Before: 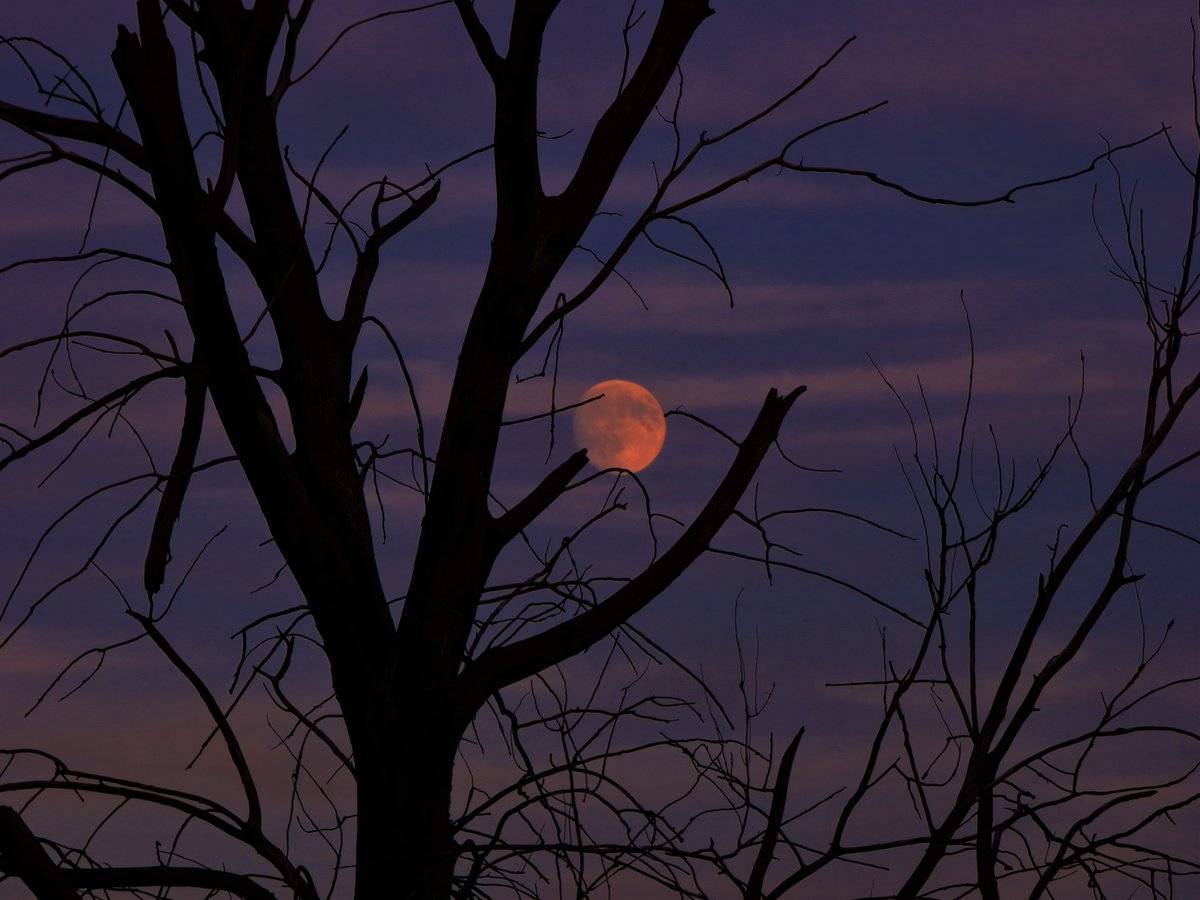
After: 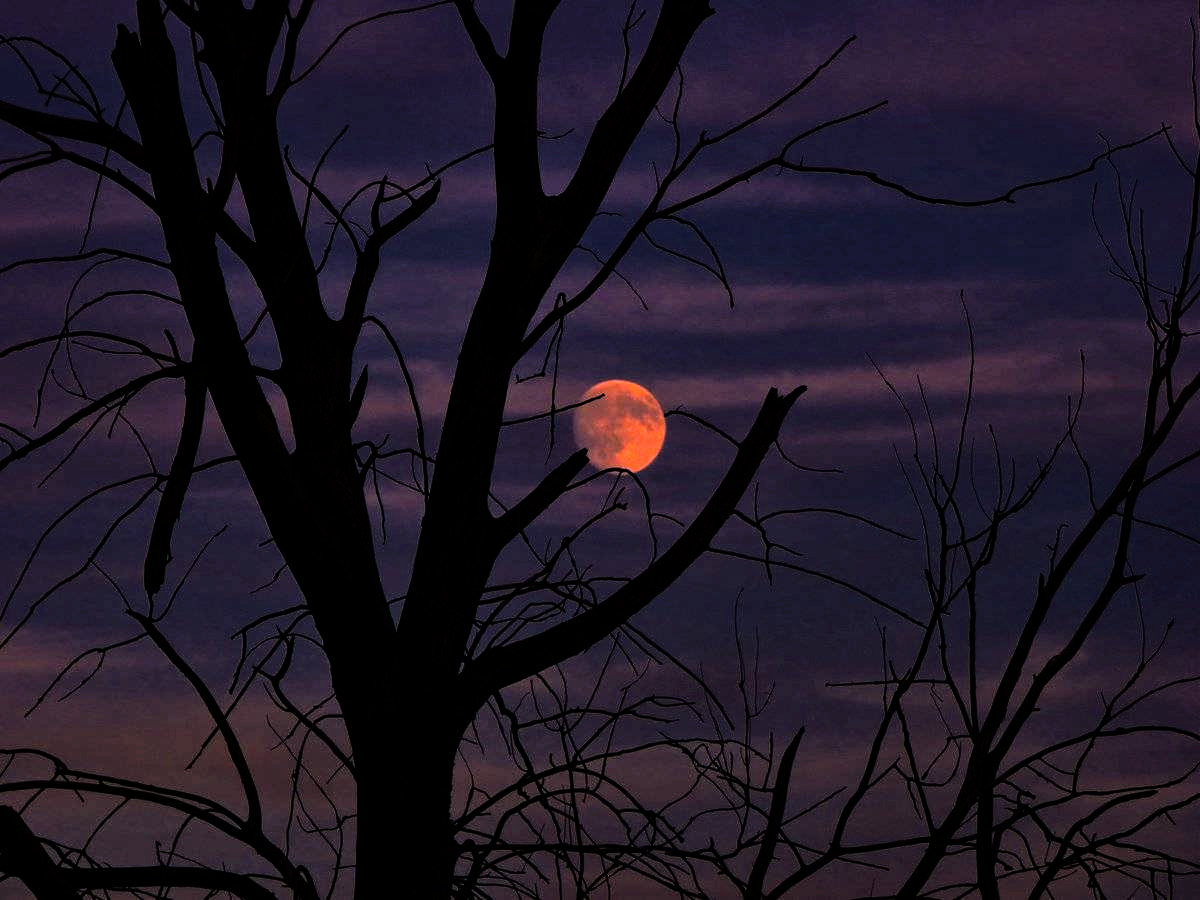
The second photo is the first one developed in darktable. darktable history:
rgb curve: curves: ch0 [(0, 0) (0.21, 0.15) (0.24, 0.21) (0.5, 0.75) (0.75, 0.96) (0.89, 0.99) (1, 1)]; ch1 [(0, 0.02) (0.21, 0.13) (0.25, 0.2) (0.5, 0.67) (0.75, 0.9) (0.89, 0.97) (1, 1)]; ch2 [(0, 0.02) (0.21, 0.13) (0.25, 0.2) (0.5, 0.67) (0.75, 0.9) (0.89, 0.97) (1, 1)], compensate middle gray true
color balance rgb: perceptual saturation grading › global saturation 20%, global vibrance 20%
